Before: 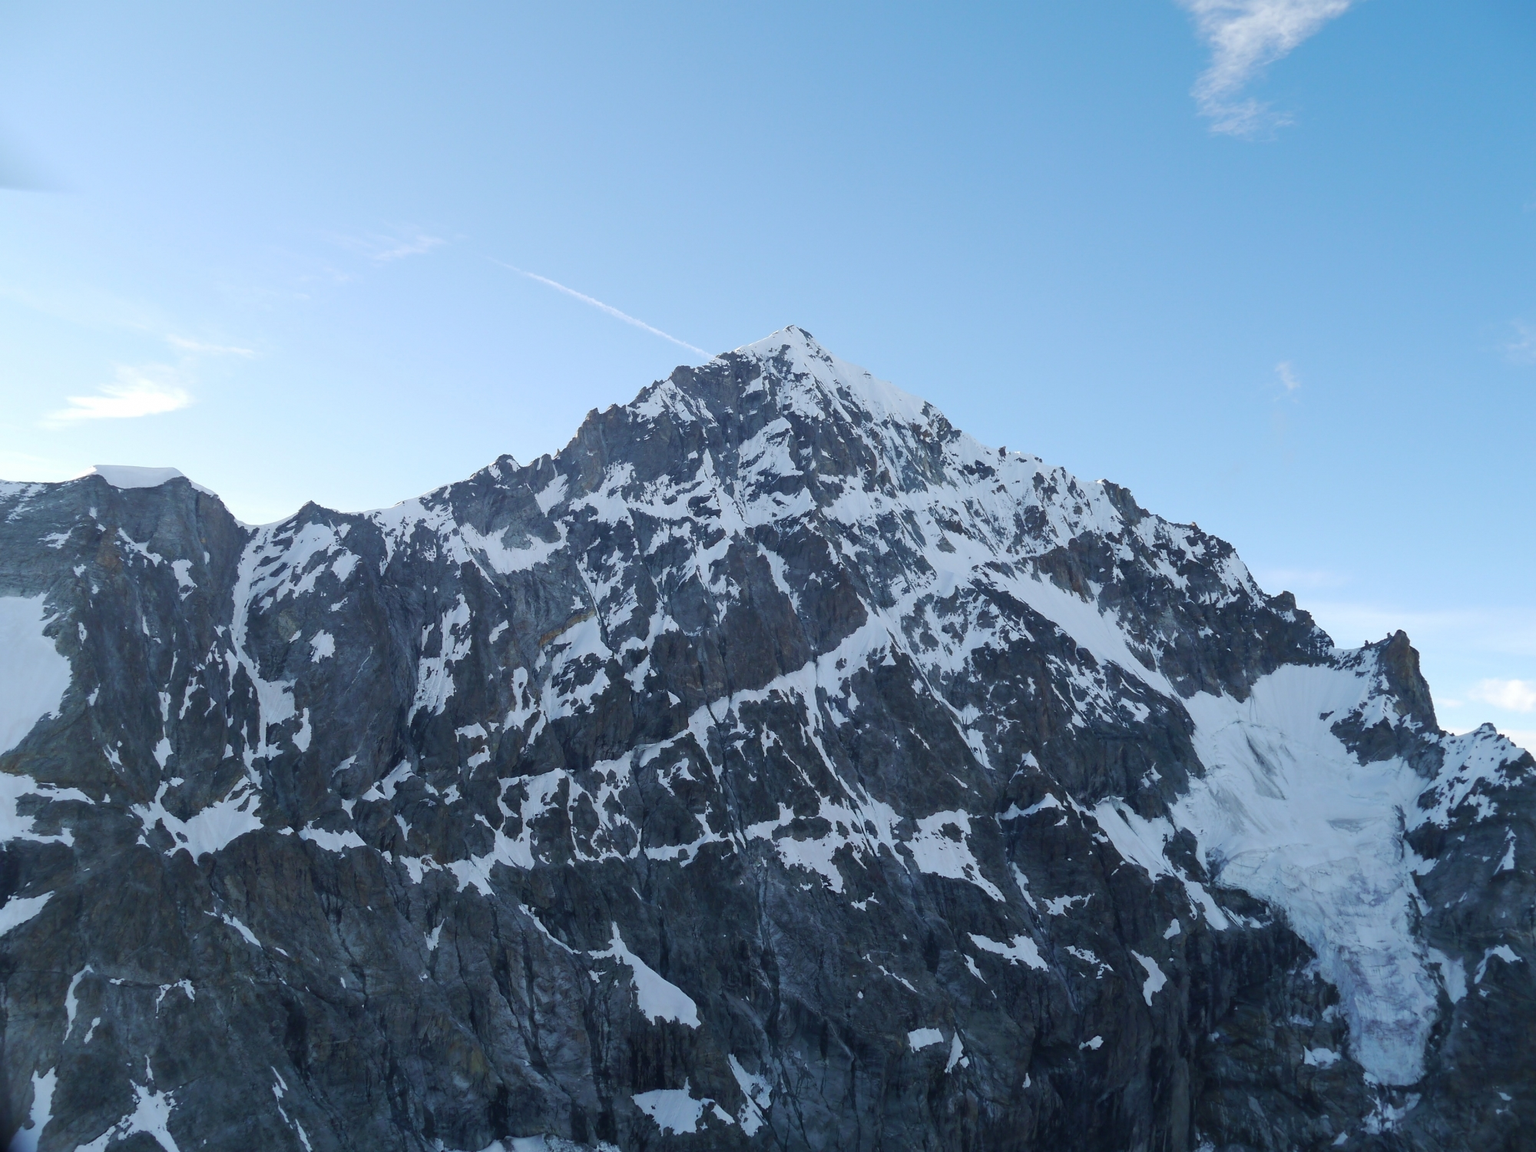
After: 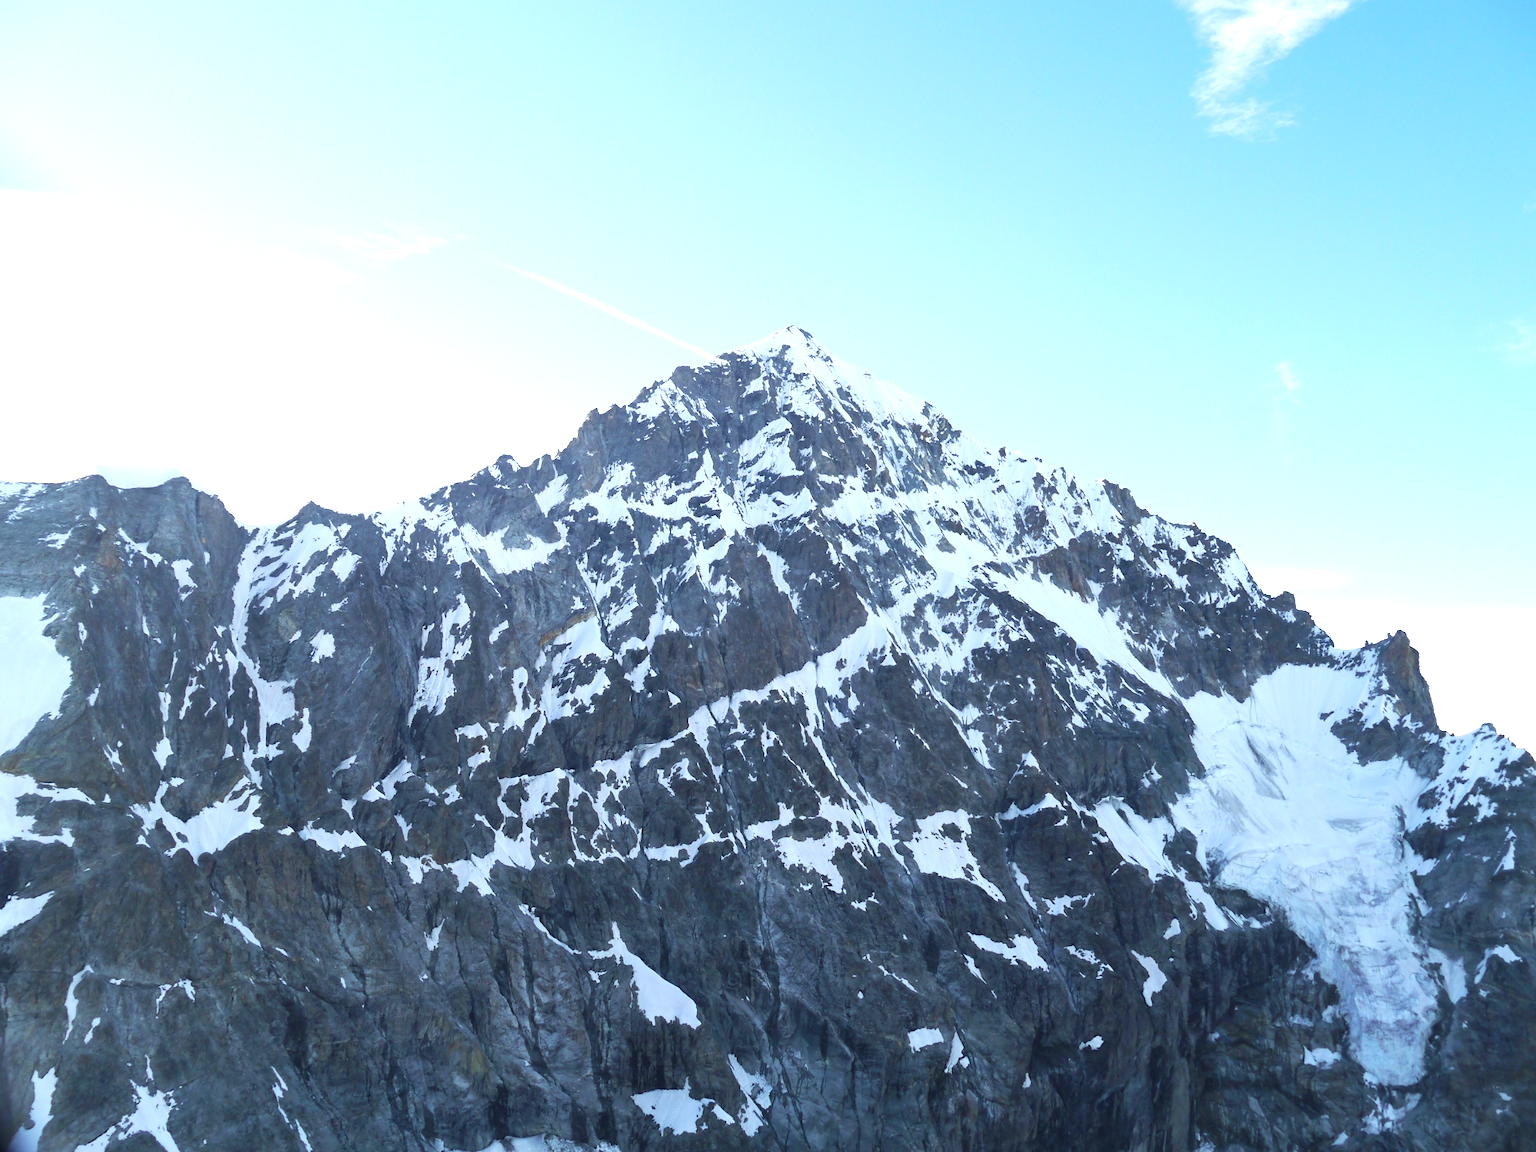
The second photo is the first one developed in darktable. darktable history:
exposure: exposure 0.993 EV, compensate exposure bias true, compensate highlight preservation false
